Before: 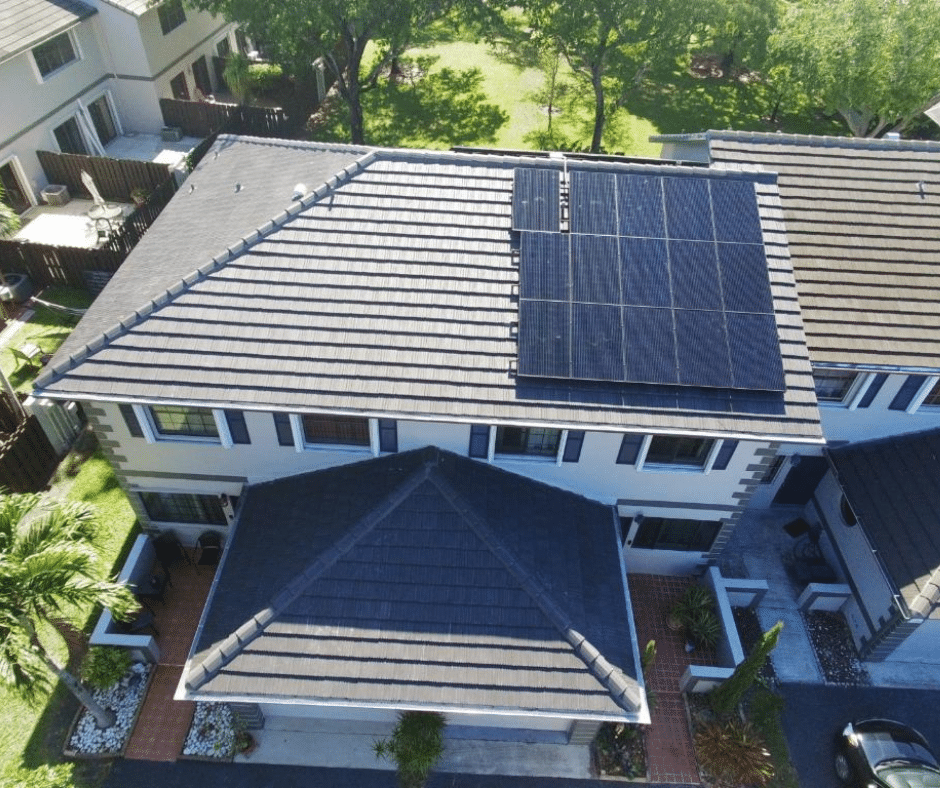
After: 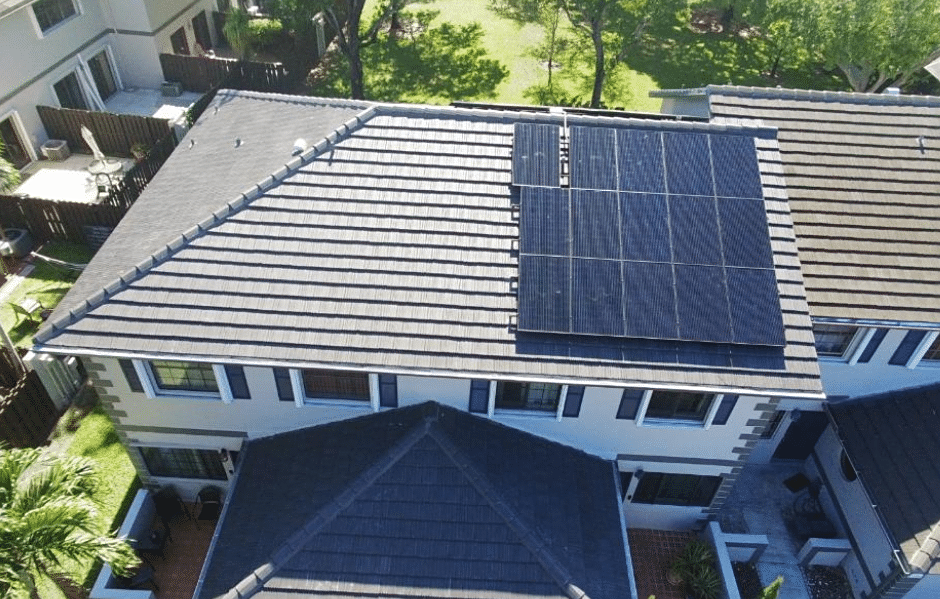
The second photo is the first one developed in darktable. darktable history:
crop: top 5.717%, bottom 18.15%
sharpen: amount 0.201
